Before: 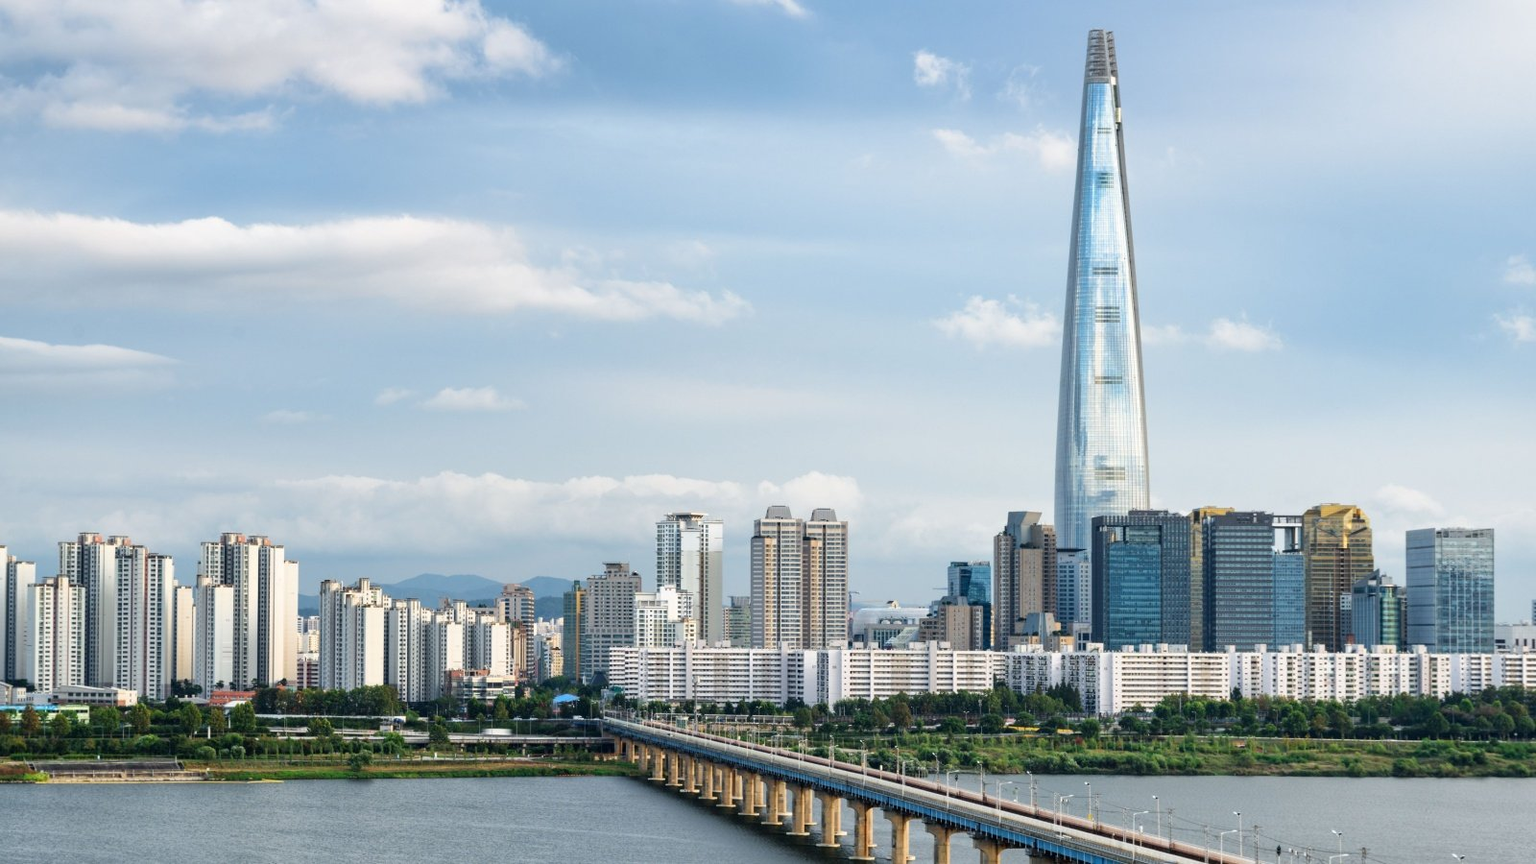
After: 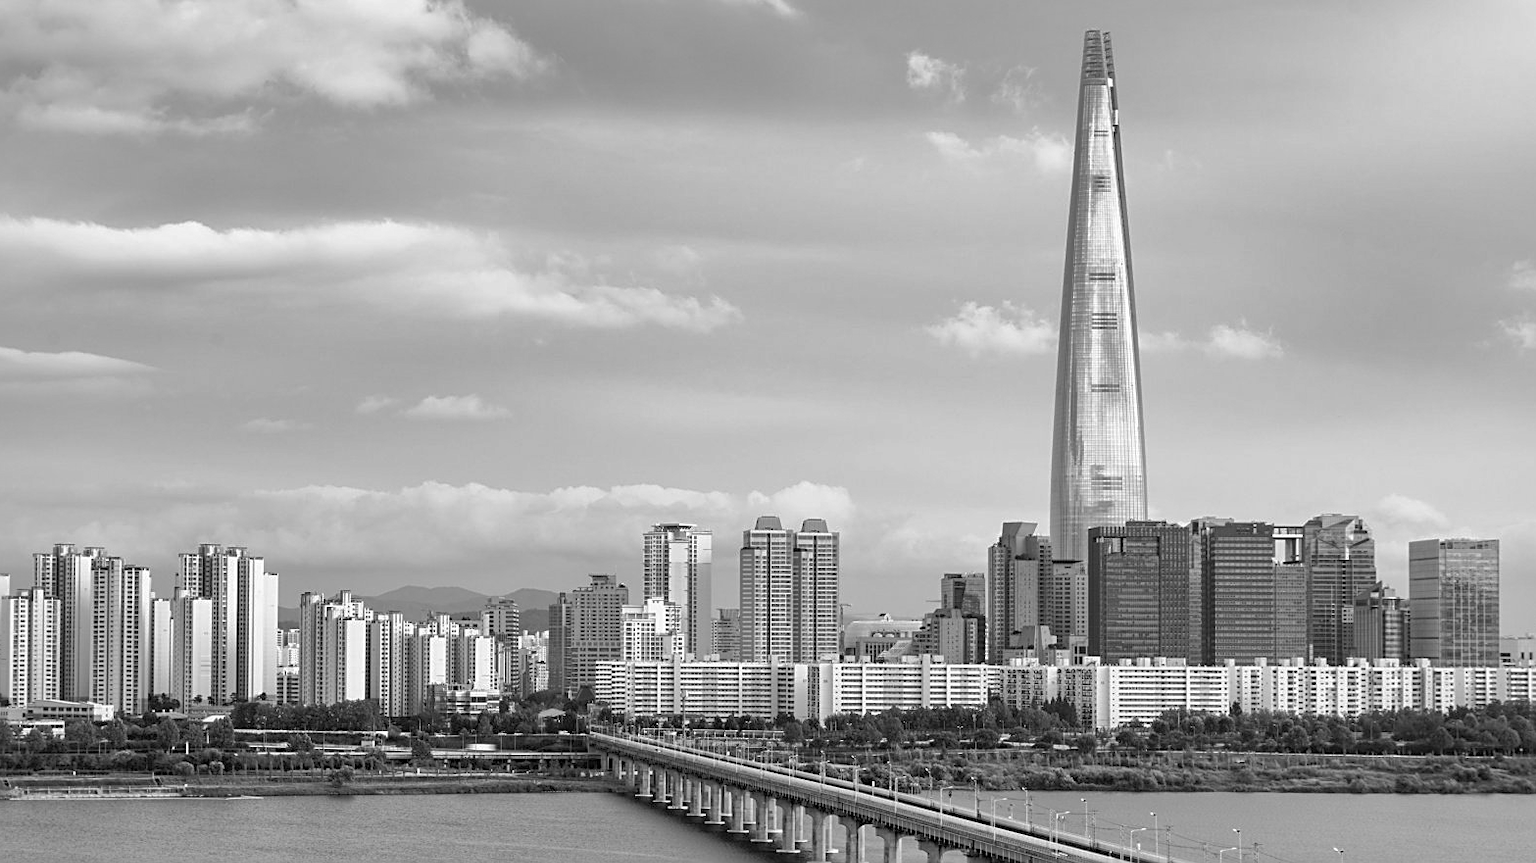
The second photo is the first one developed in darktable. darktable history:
monochrome: on, module defaults
shadows and highlights: on, module defaults
crop: left 1.743%, right 0.268%, bottom 2.011%
sharpen: on, module defaults
